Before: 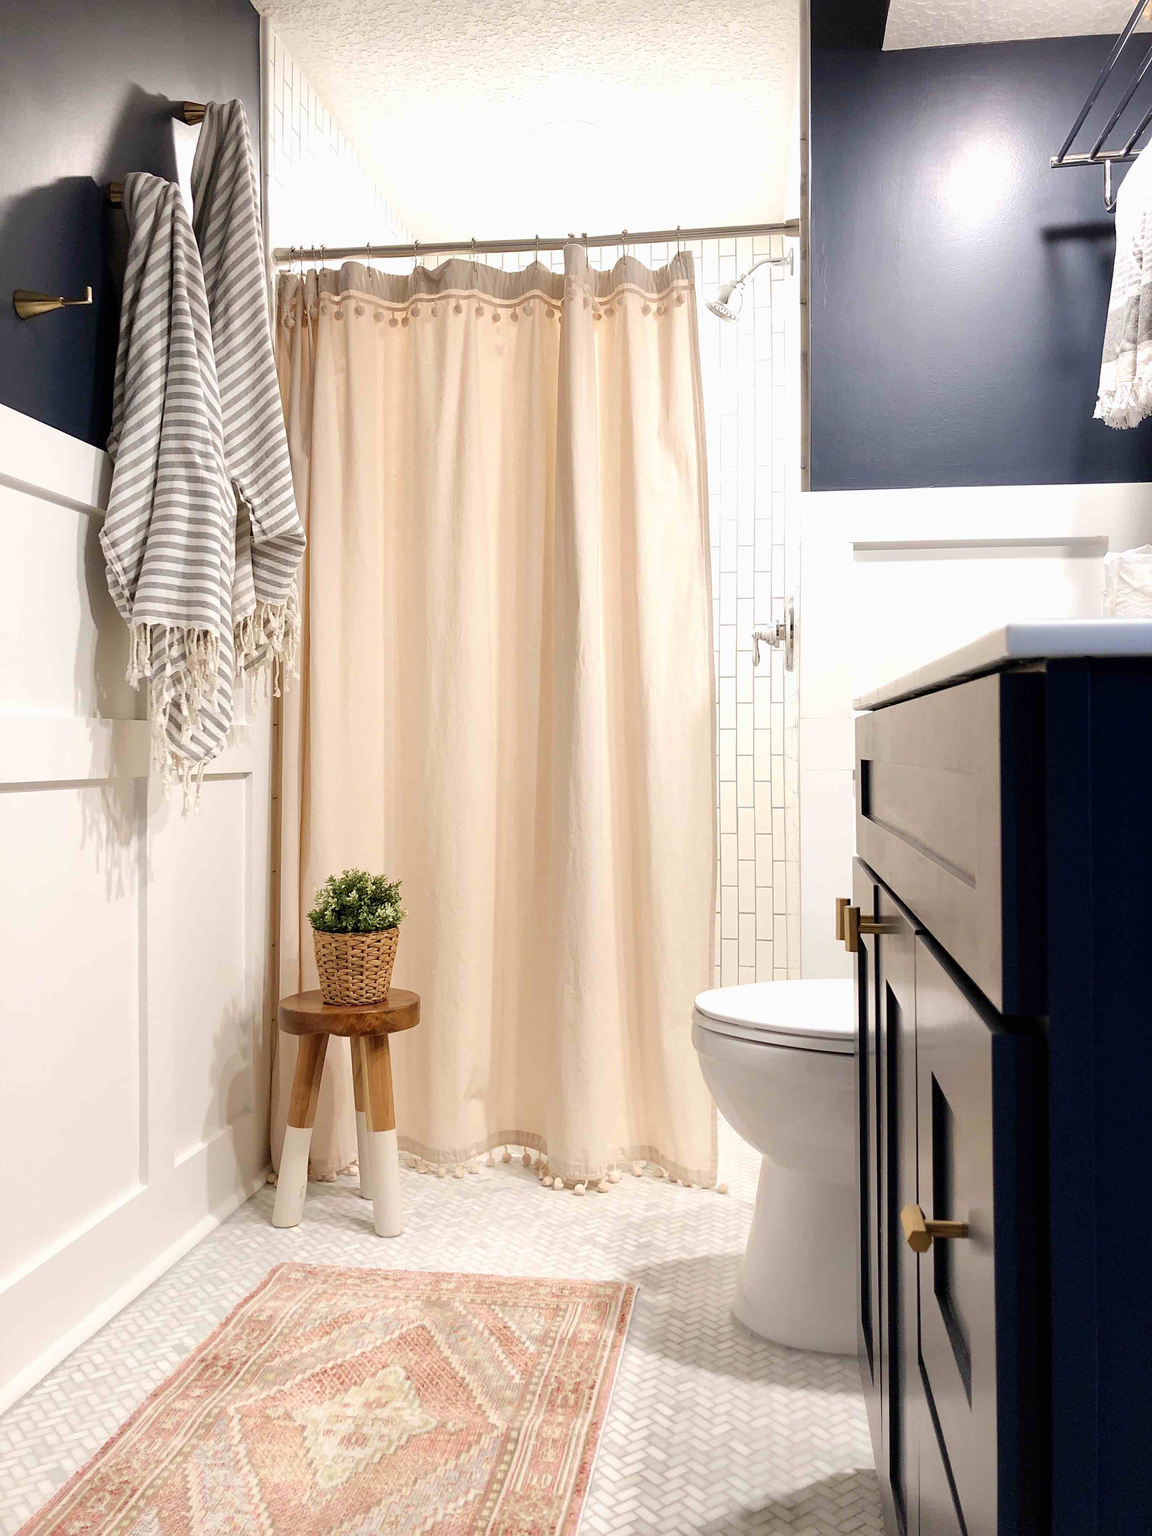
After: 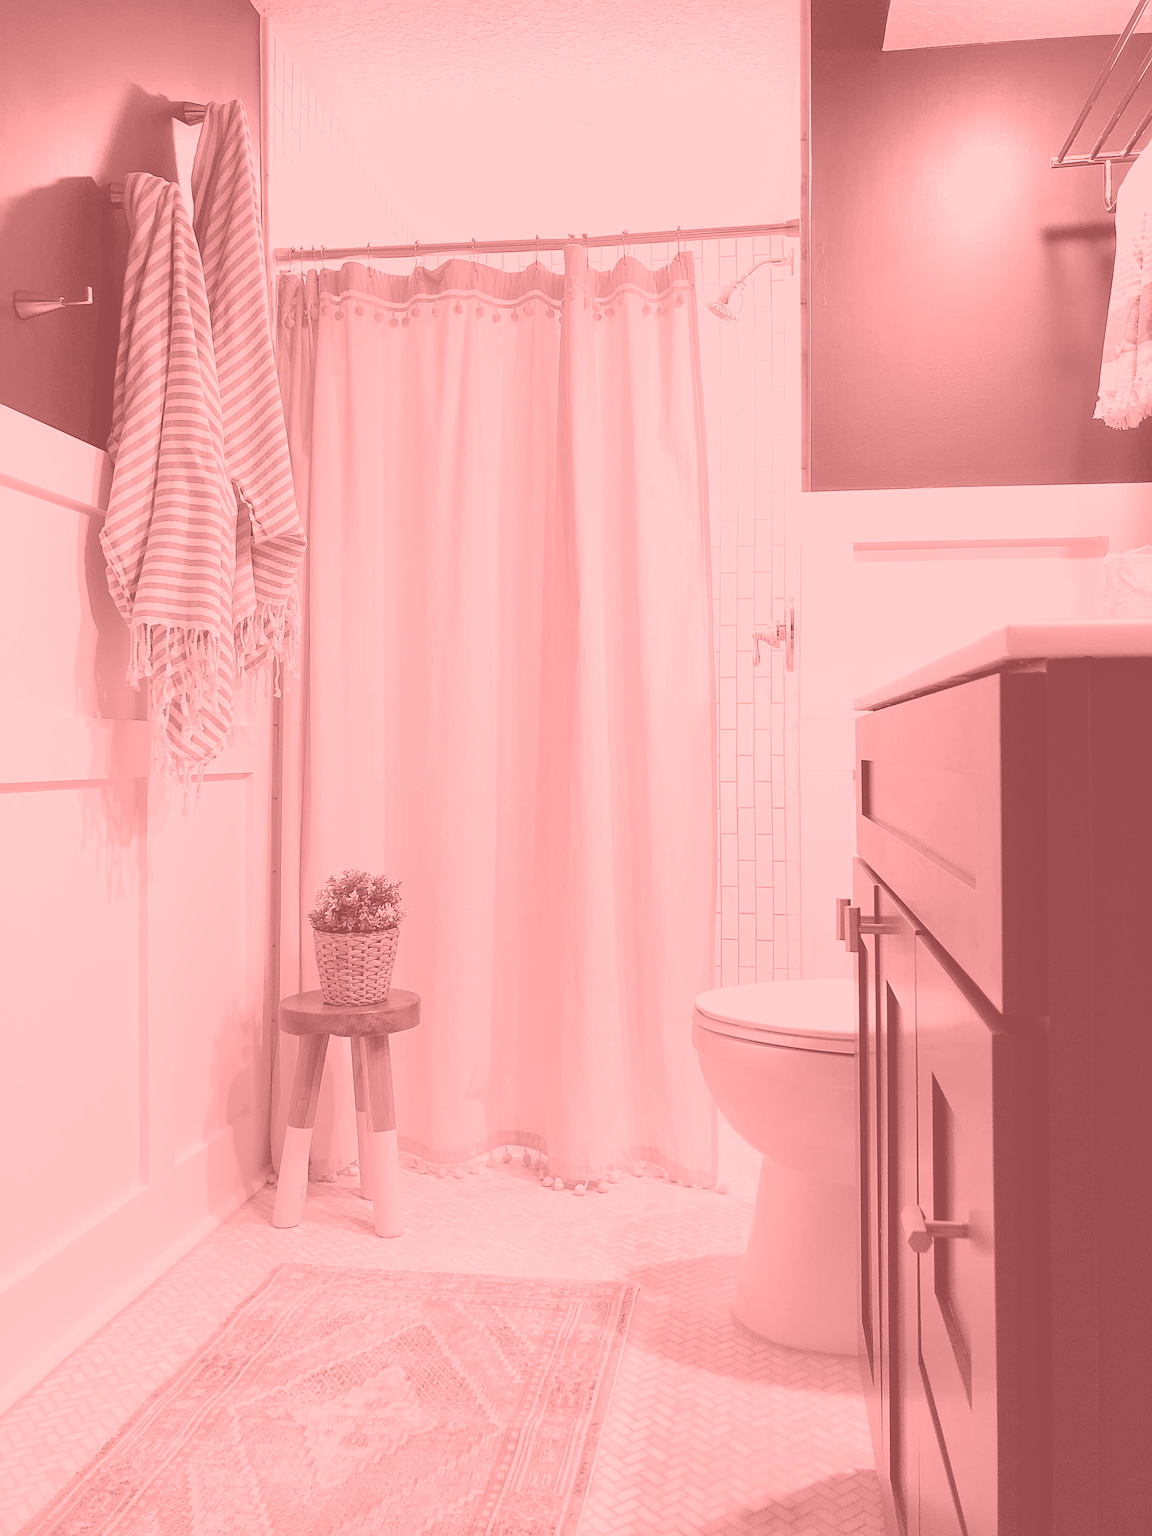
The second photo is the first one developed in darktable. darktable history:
colorize: saturation 51%, source mix 50.67%, lightness 50.67%
sharpen: on, module defaults
